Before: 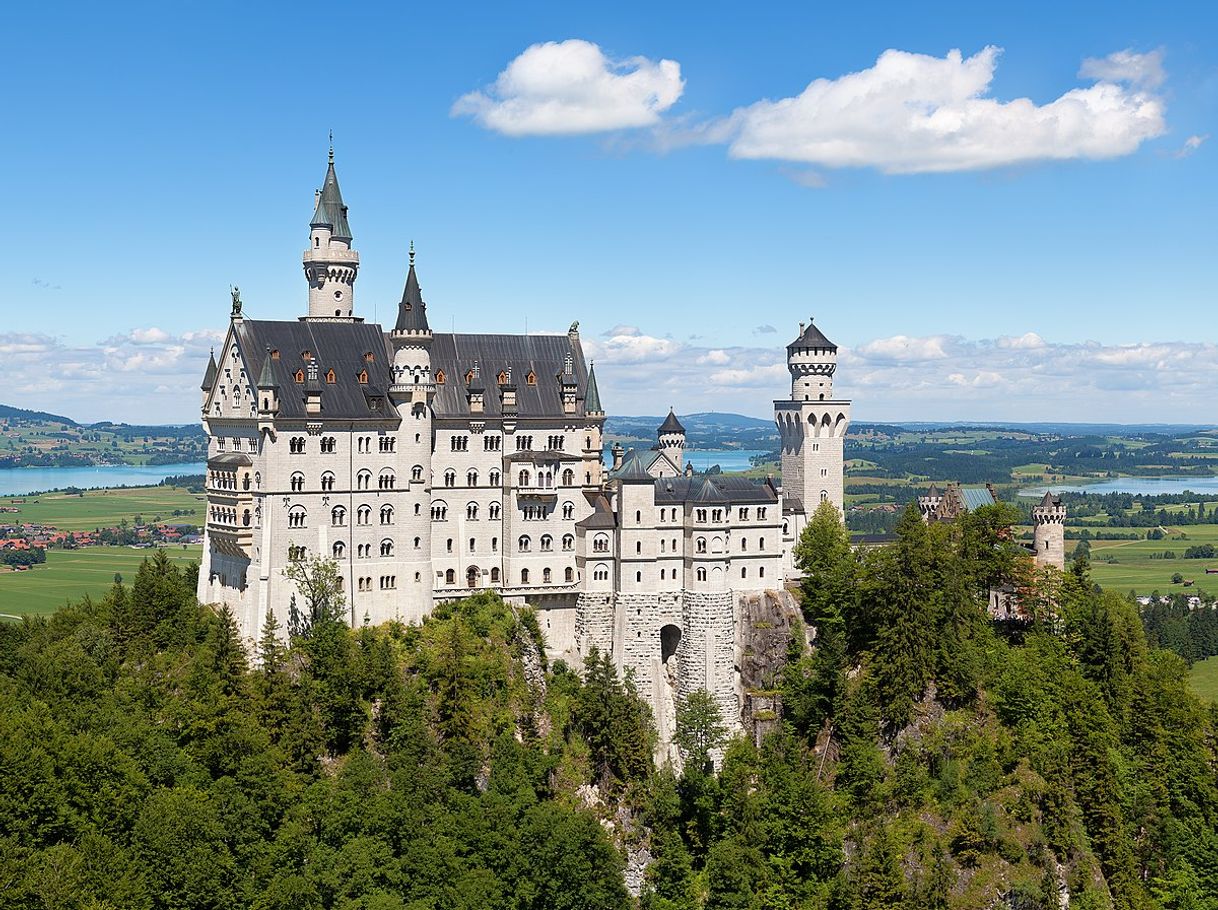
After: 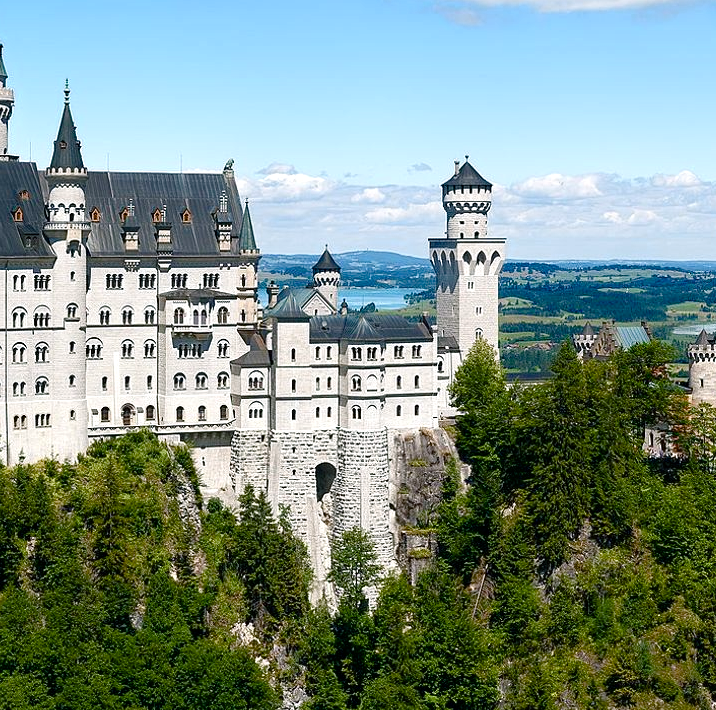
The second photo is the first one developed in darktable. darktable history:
crop and rotate: left 28.401%, top 17.891%, right 12.813%, bottom 3.98%
color balance rgb: shadows lift › chroma 0.983%, shadows lift › hue 112.96°, power › luminance -8.013%, power › chroma 1.123%, power › hue 217.1°, perceptual saturation grading › global saturation 20%, perceptual saturation grading › highlights -50.036%, perceptual saturation grading › shadows 30.745%, perceptual brilliance grading › global brilliance 11.511%, global vibrance 16.249%, saturation formula JzAzBz (2021)
